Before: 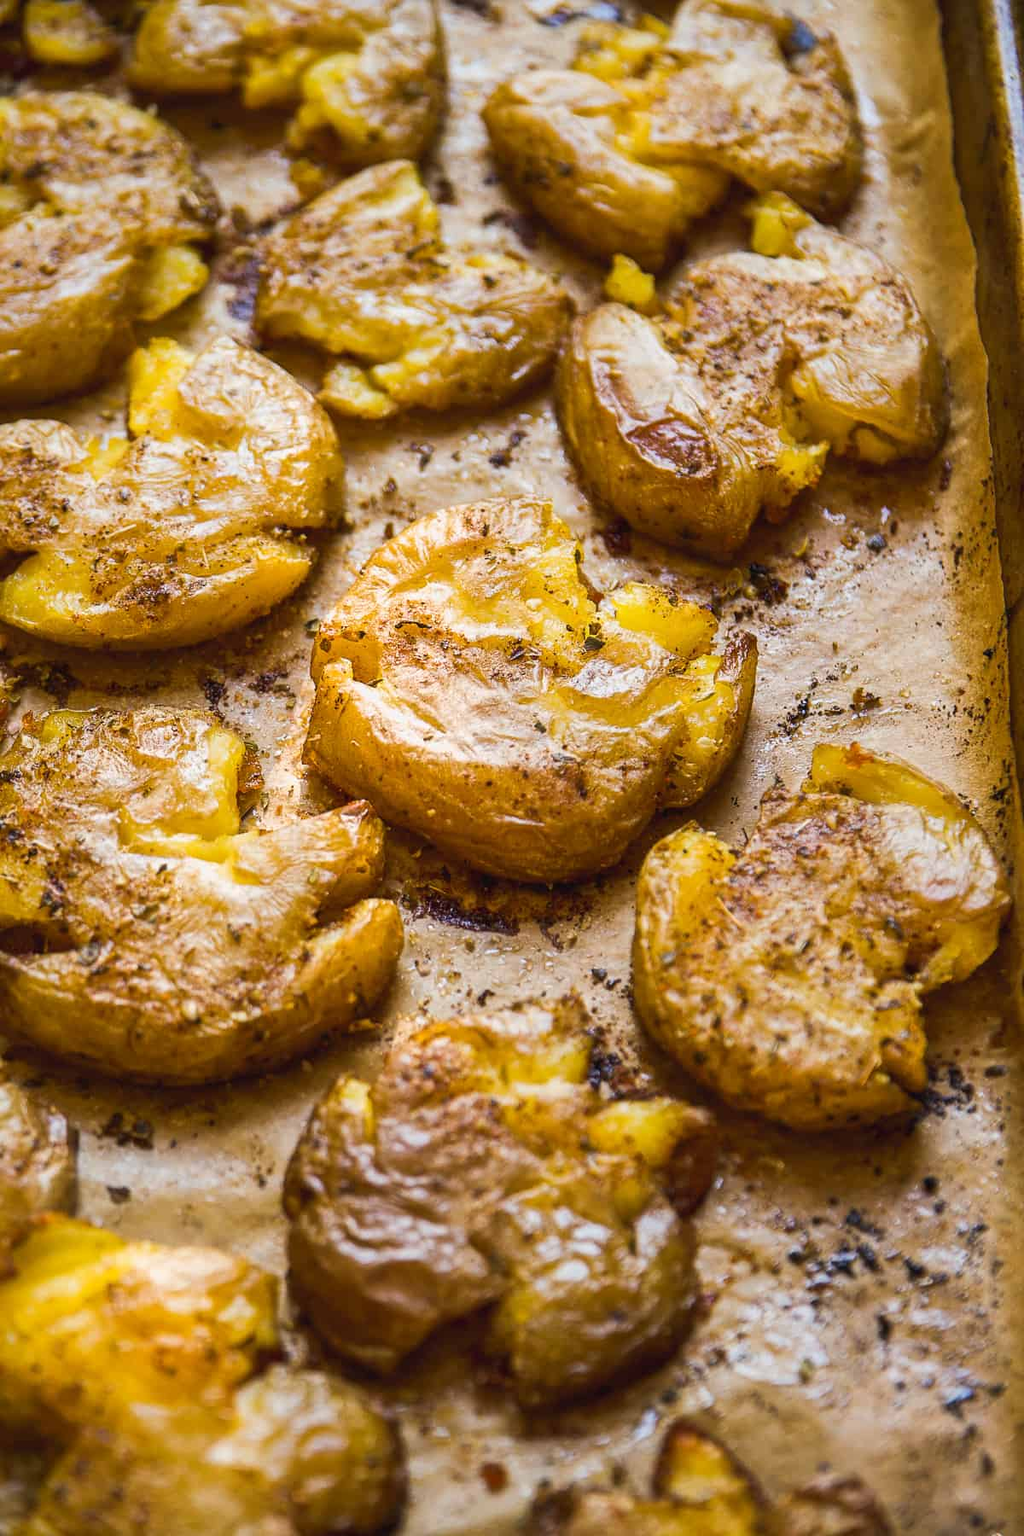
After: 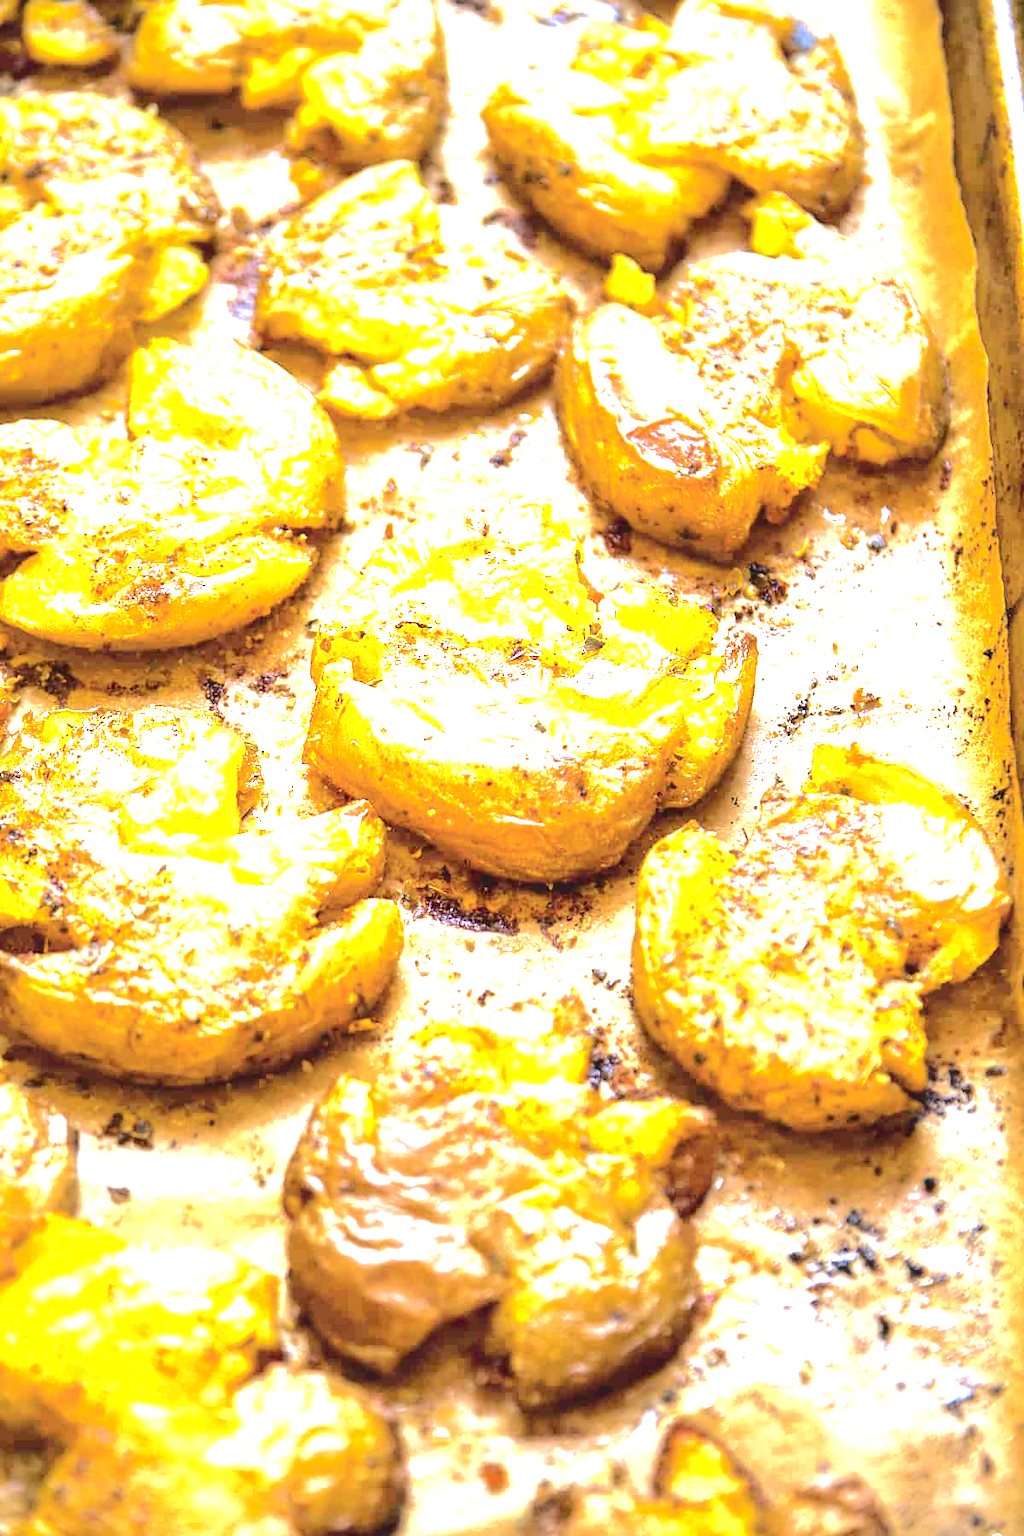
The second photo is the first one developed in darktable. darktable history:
exposure: exposure 1.994 EV, compensate highlight preservation false
tone curve: curves: ch0 [(0, 0) (0.003, 0.089) (0.011, 0.089) (0.025, 0.088) (0.044, 0.089) (0.069, 0.094) (0.1, 0.108) (0.136, 0.119) (0.177, 0.147) (0.224, 0.204) (0.277, 0.28) (0.335, 0.389) (0.399, 0.486) (0.468, 0.588) (0.543, 0.647) (0.623, 0.705) (0.709, 0.759) (0.801, 0.815) (0.898, 0.873) (1, 1)], color space Lab, independent channels, preserve colors none
